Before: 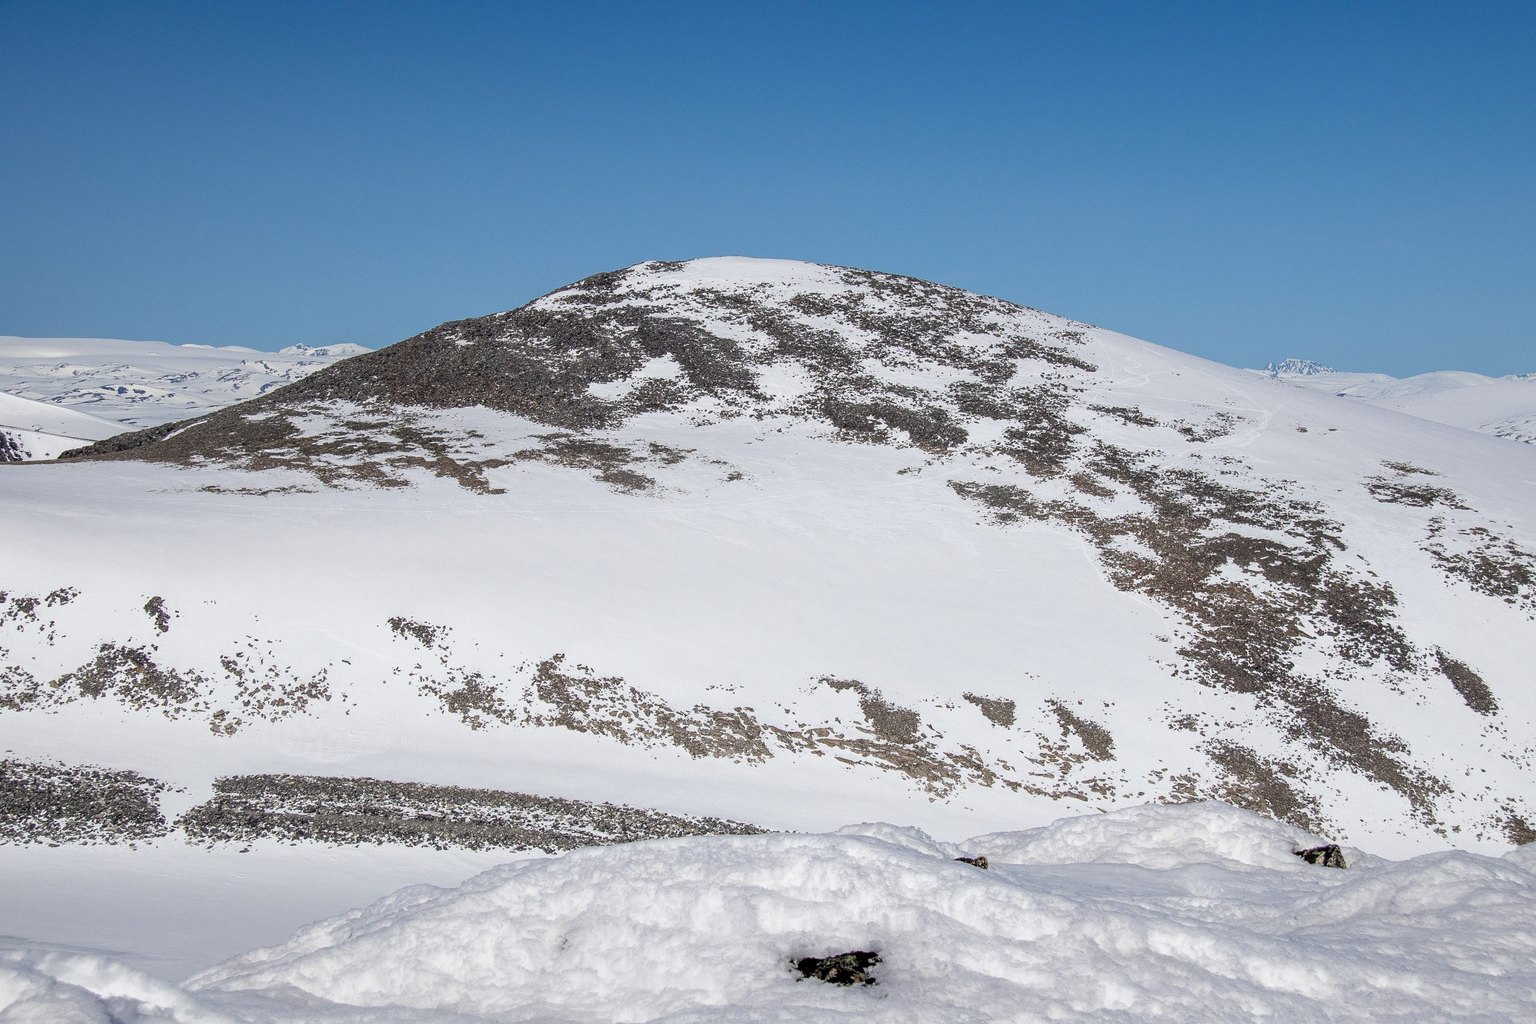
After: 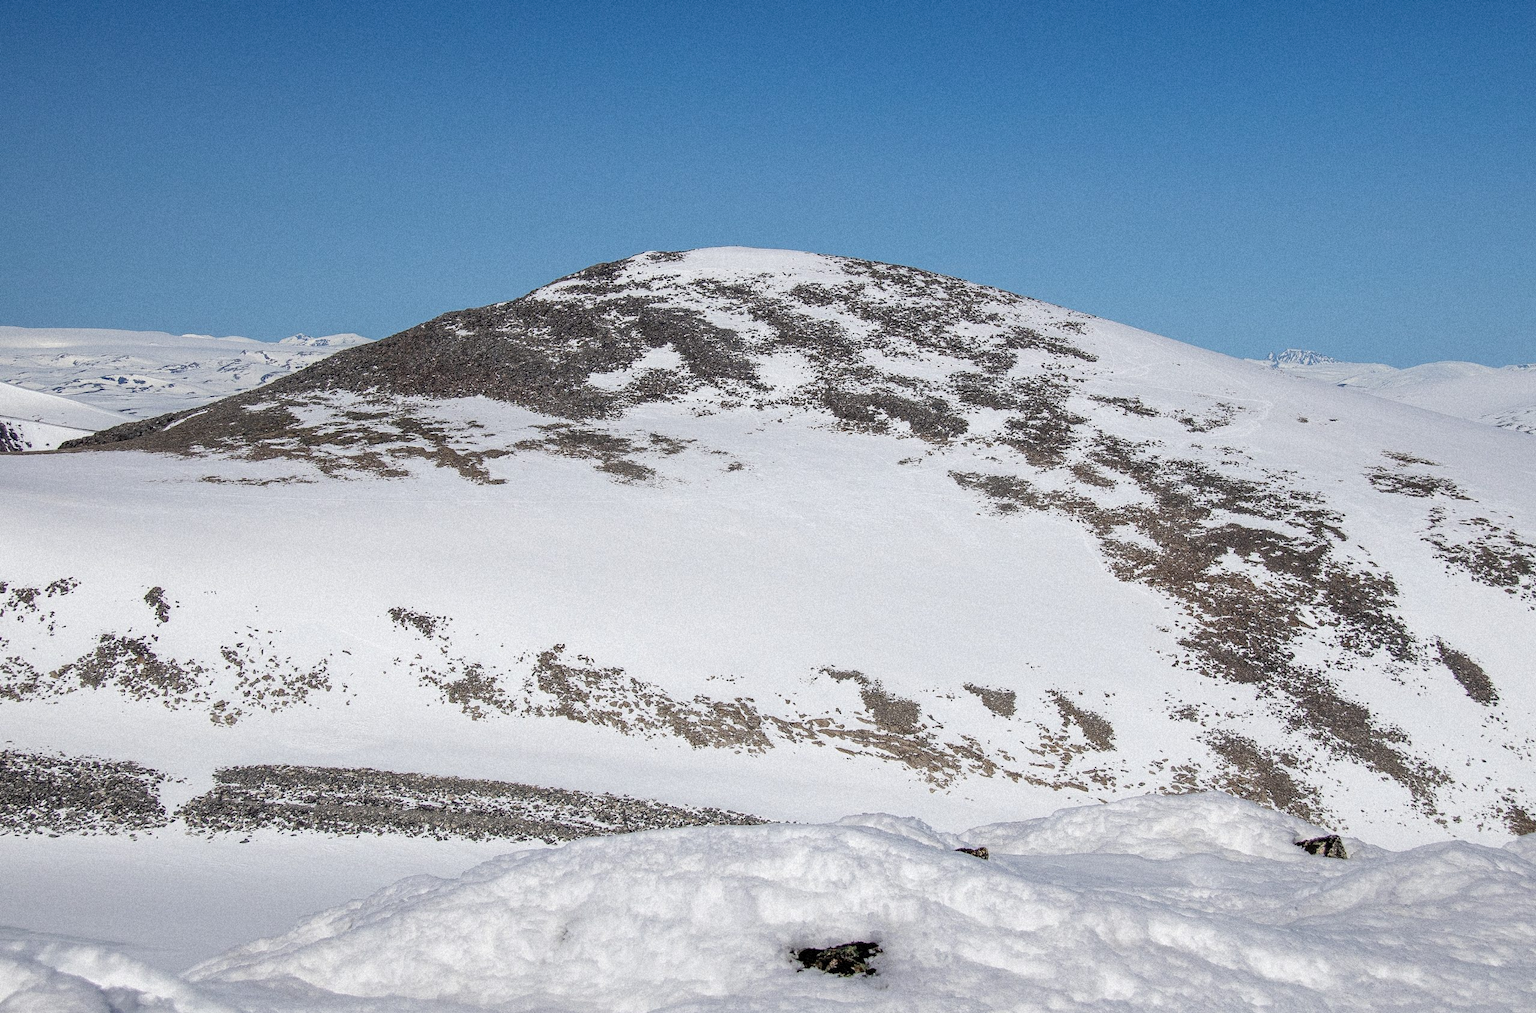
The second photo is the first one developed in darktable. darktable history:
grain: mid-tones bias 0%
crop: top 1.049%, right 0.001%
